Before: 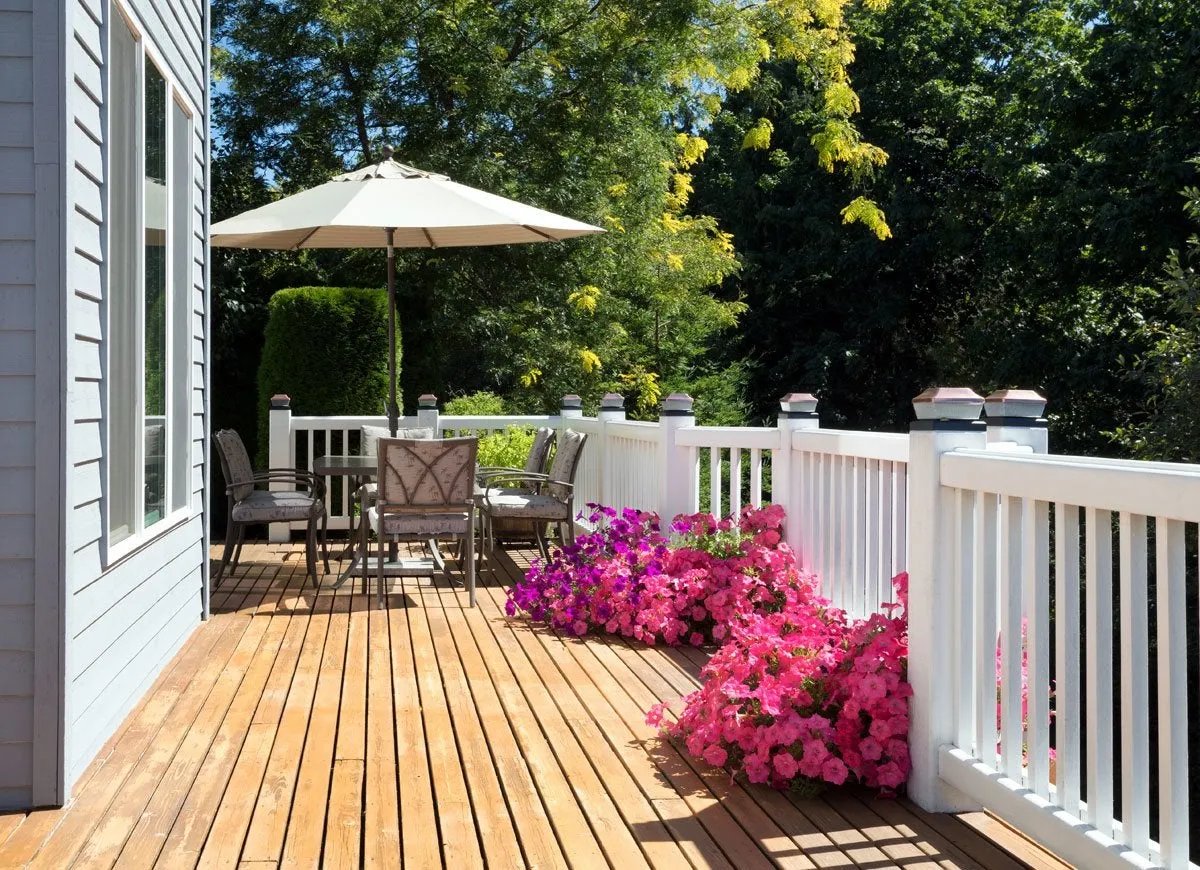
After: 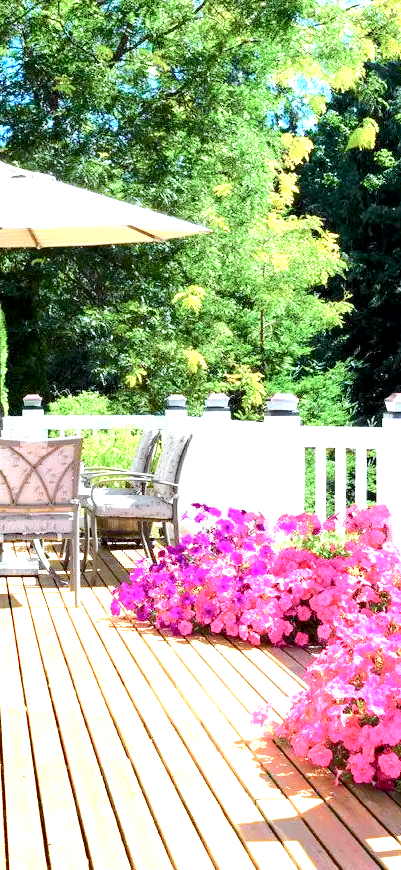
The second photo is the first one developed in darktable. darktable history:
exposure: black level correction 0.001, exposure 1.991 EV, compensate highlight preservation false
crop: left 32.993%, right 33.561%
tone curve: curves: ch0 [(0, 0) (0.037, 0.011) (0.131, 0.108) (0.279, 0.279) (0.476, 0.554) (0.617, 0.693) (0.704, 0.77) (0.813, 0.852) (0.916, 0.924) (1, 0.993)]; ch1 [(0, 0) (0.318, 0.278) (0.444, 0.427) (0.493, 0.492) (0.508, 0.502) (0.534, 0.531) (0.562, 0.571) (0.626, 0.667) (0.746, 0.764) (1, 1)]; ch2 [(0, 0) (0.316, 0.292) (0.381, 0.37) (0.423, 0.448) (0.476, 0.492) (0.502, 0.498) (0.522, 0.518) (0.533, 0.532) (0.586, 0.631) (0.634, 0.663) (0.7, 0.7) (0.861, 0.808) (1, 0.951)], color space Lab, independent channels, preserve colors none
color calibration: gray › normalize channels true, x 0.37, y 0.382, temperature 4318.39 K, gamut compression 0.029
